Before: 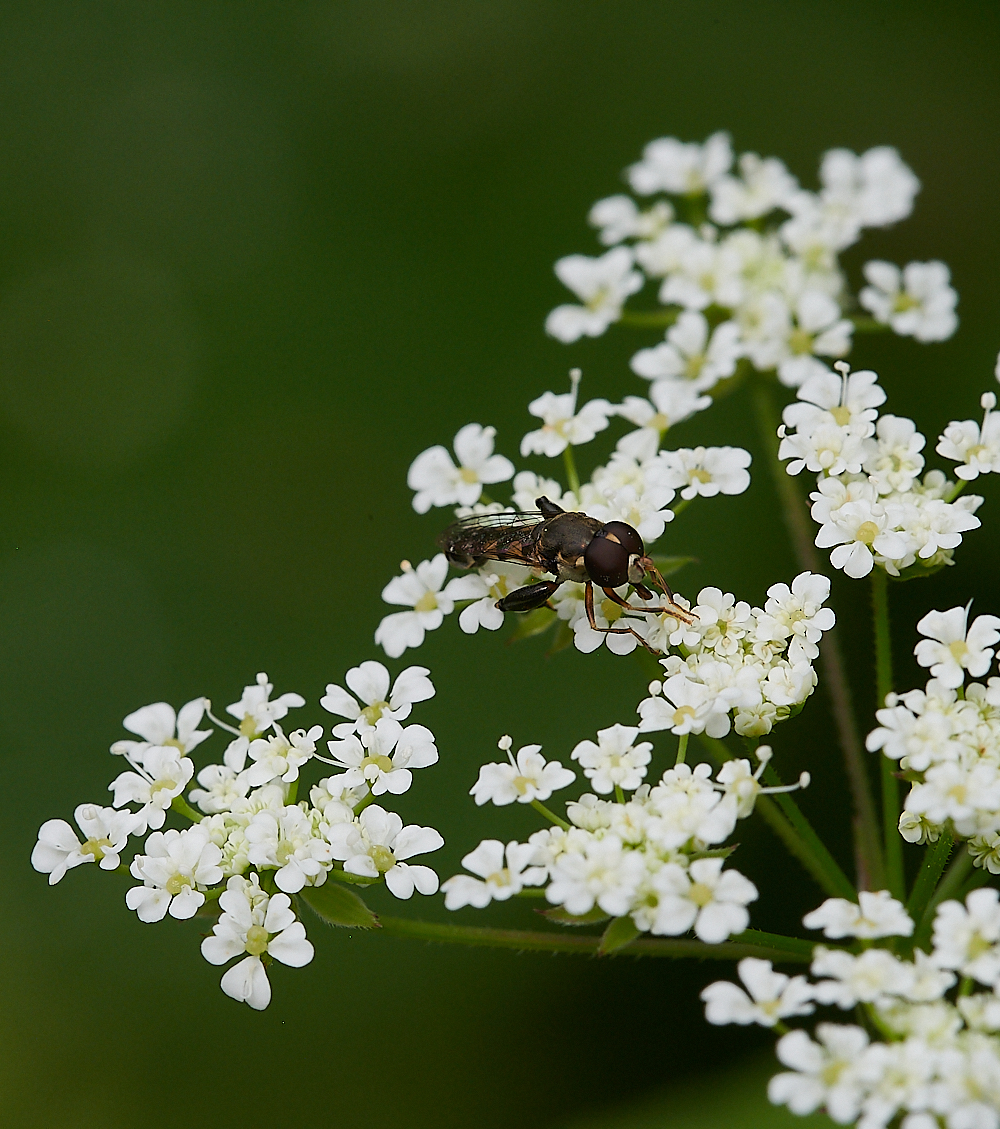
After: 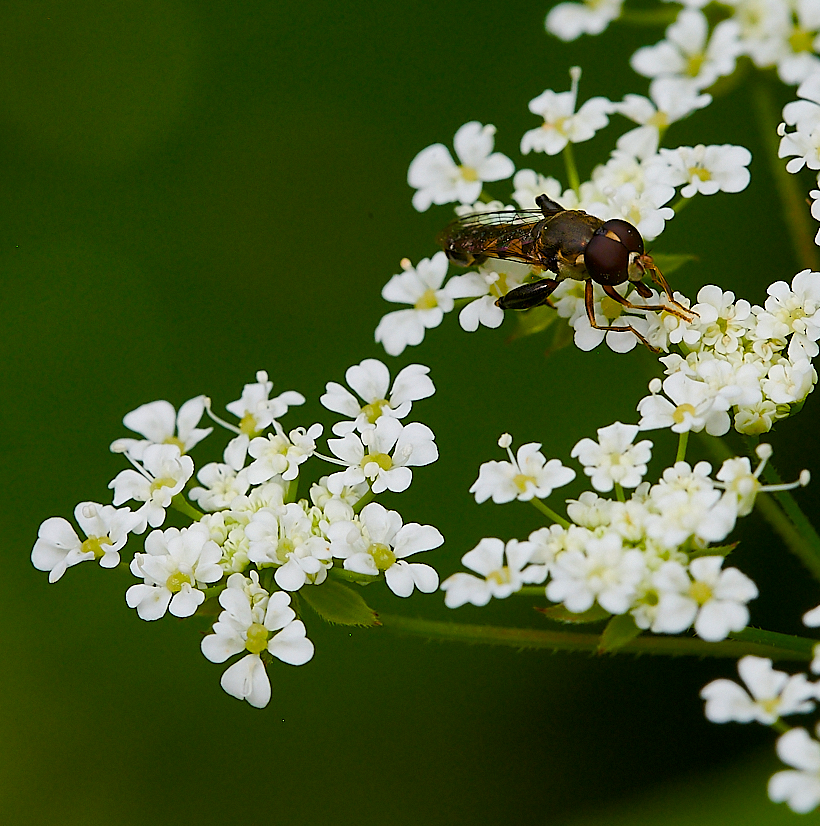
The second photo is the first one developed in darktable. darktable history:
local contrast: mode bilateral grid, contrast 19, coarseness 50, detail 120%, midtone range 0.2
crop: top 26.775%, right 17.977%
color balance rgb: perceptual saturation grading › global saturation 20%, perceptual saturation grading › highlights -25.314%, perceptual saturation grading › shadows 24.558%, global vibrance 50.061%
